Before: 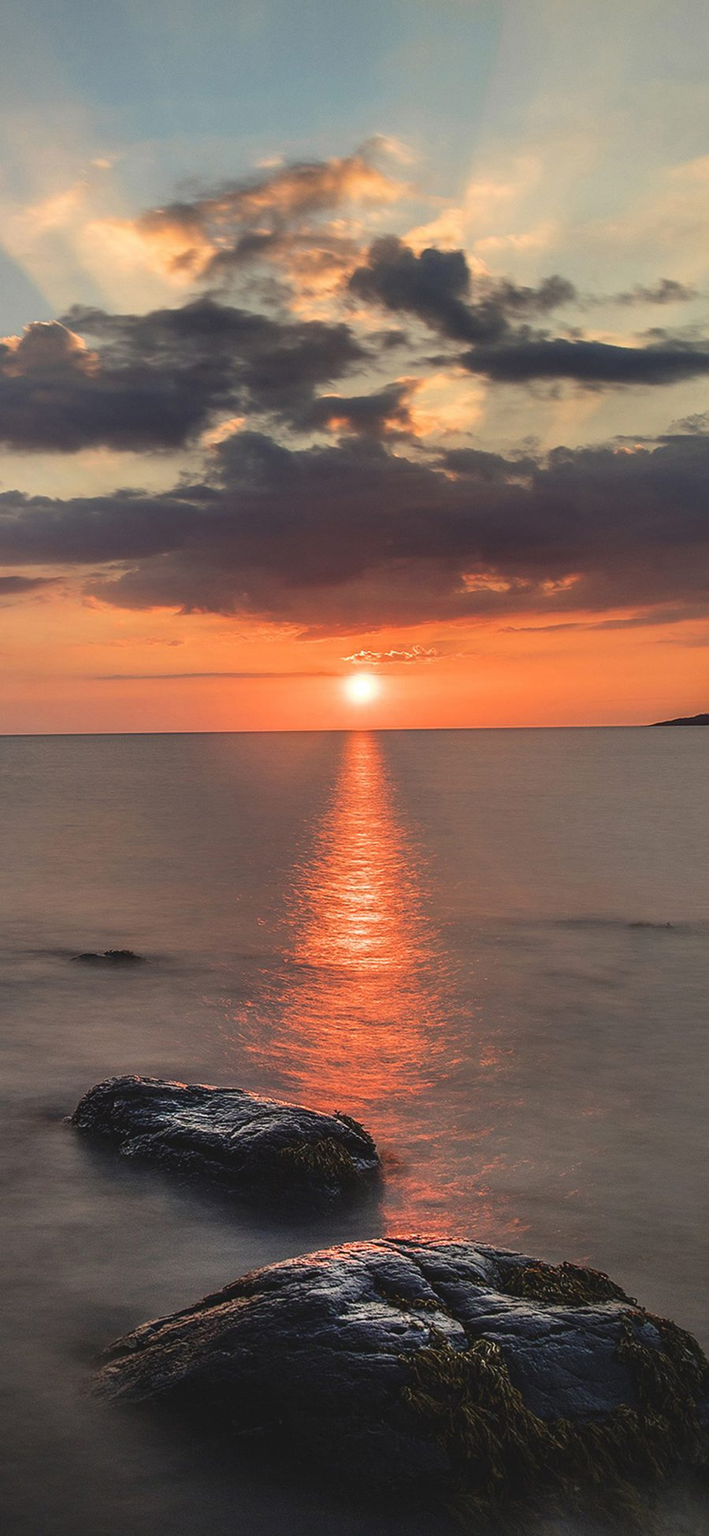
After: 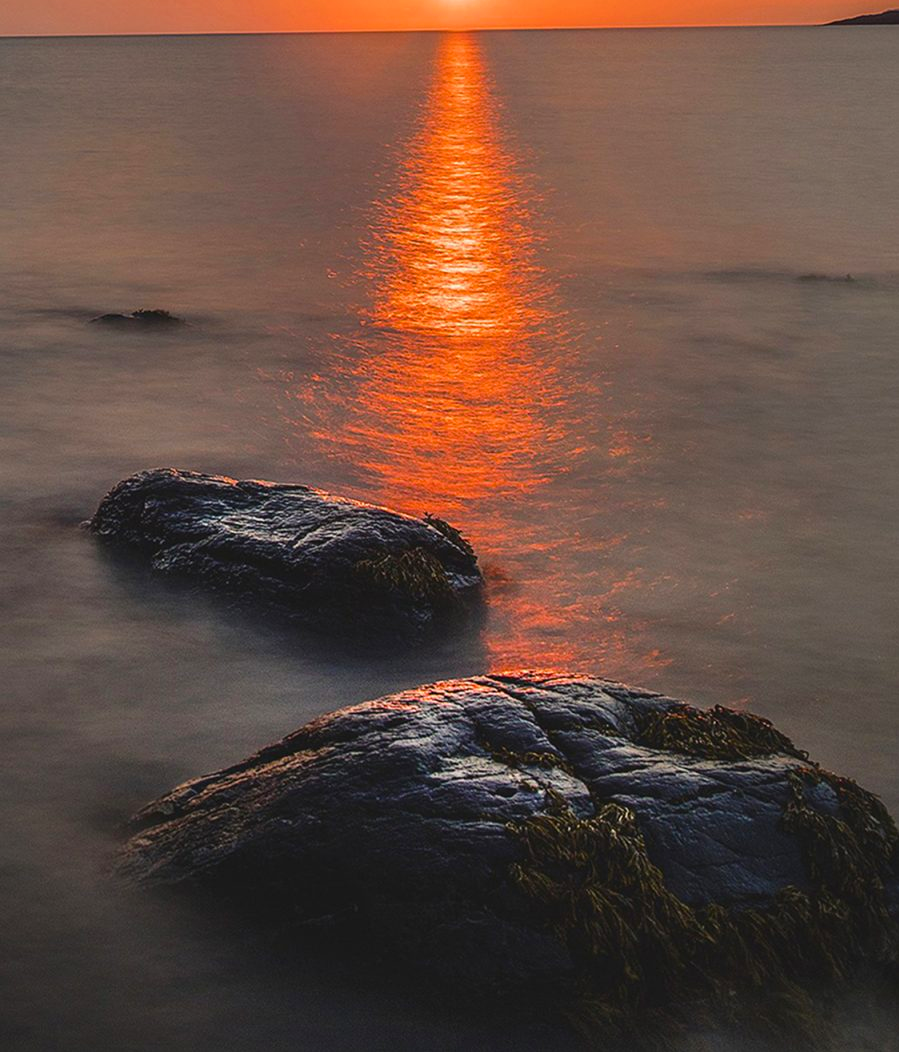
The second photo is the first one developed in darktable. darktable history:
vignetting: fall-off start 97.26%, fall-off radius 77.71%, brightness -0.181, saturation -0.311, width/height ratio 1.108
crop and rotate: top 46.02%, right 0.074%
color balance rgb: linear chroma grading › global chroma 0.295%, perceptual saturation grading › global saturation 31.308%
tone equalizer: mask exposure compensation -0.509 EV
